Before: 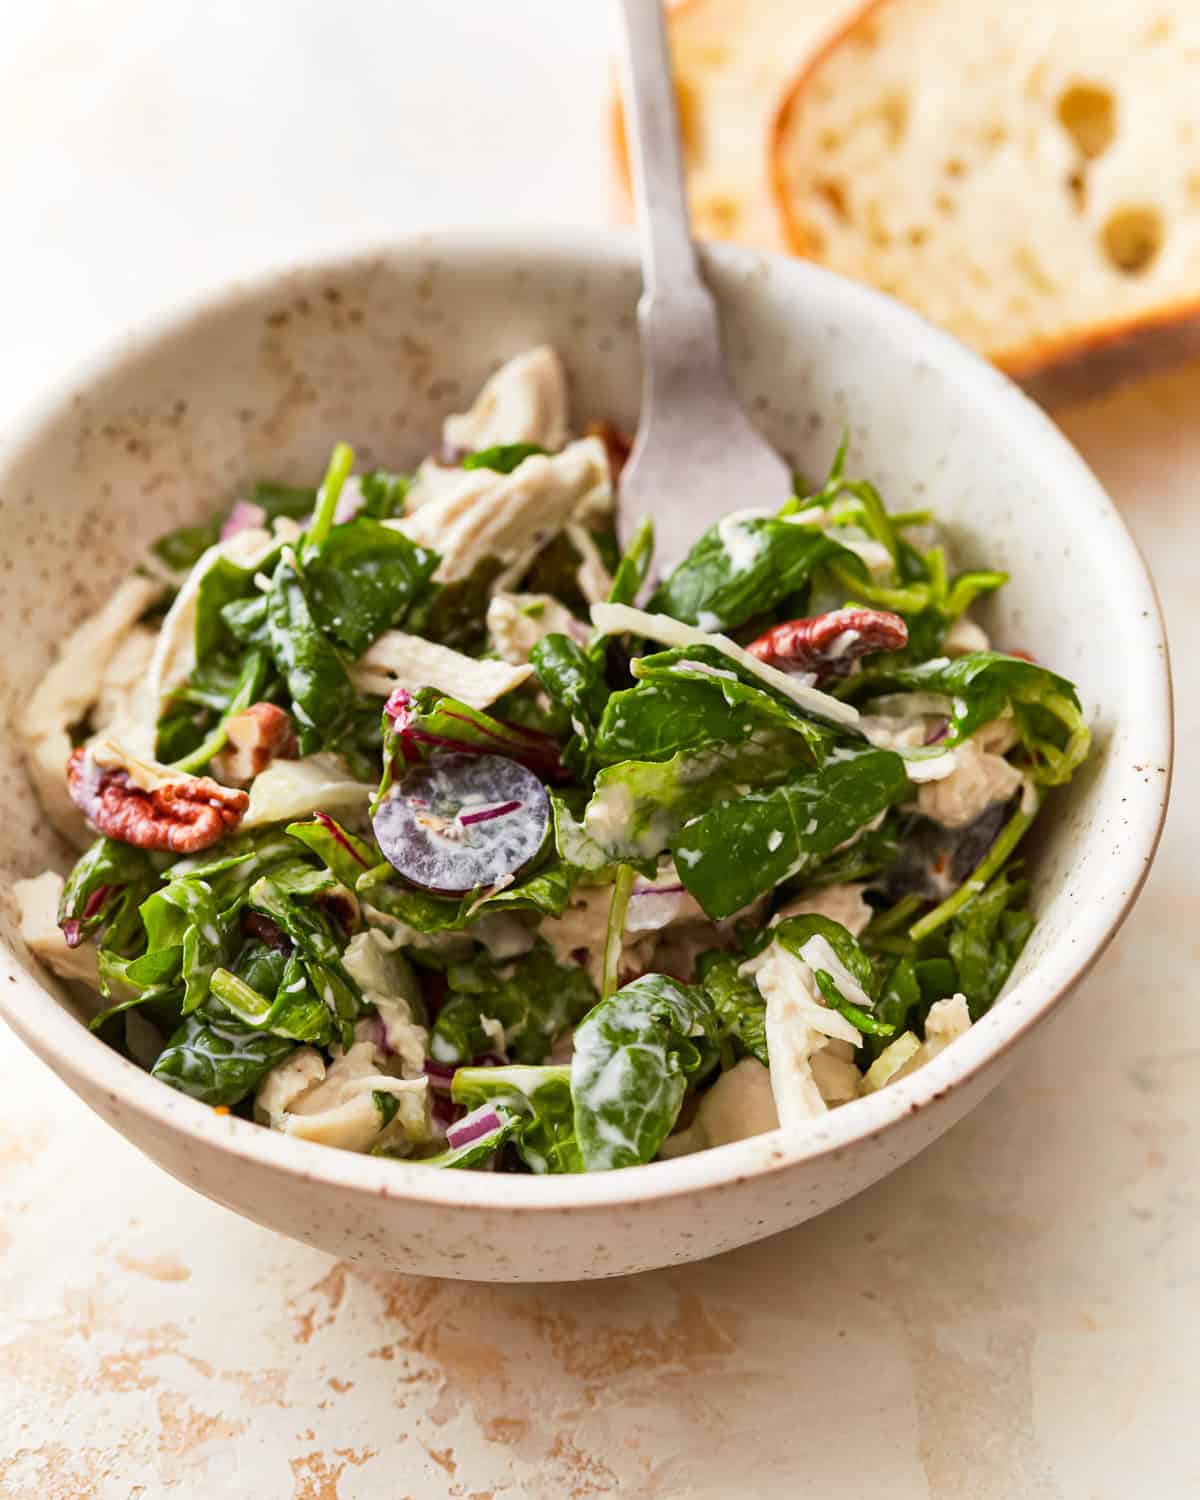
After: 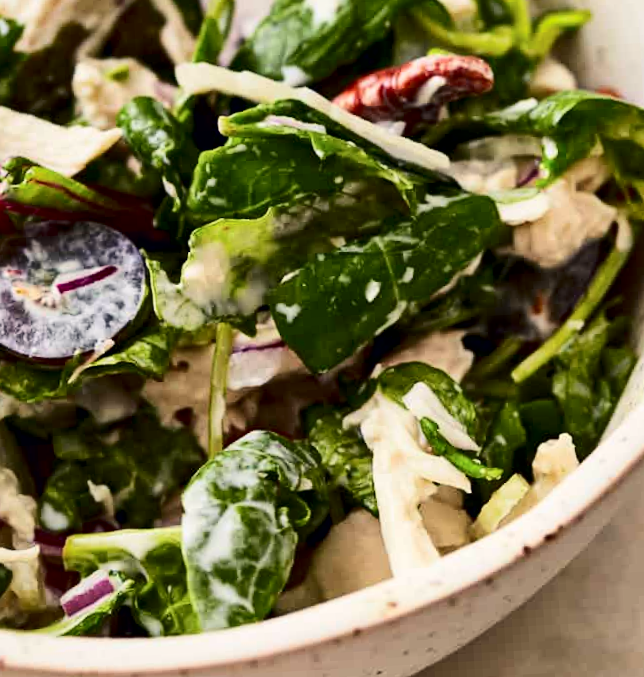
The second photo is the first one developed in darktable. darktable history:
white balance: red 1, blue 1
shadows and highlights: shadows -20, white point adjustment -2, highlights -35
contrast brightness saturation: contrast 0.28
local contrast: mode bilateral grid, contrast 20, coarseness 100, detail 150%, midtone range 0.2
rotate and perspective: rotation -3.18°, automatic cropping off
color correction: highlights a* 0.207, highlights b* 2.7, shadows a* -0.874, shadows b* -4.78
crop: left 35.03%, top 36.625%, right 14.663%, bottom 20.057%
